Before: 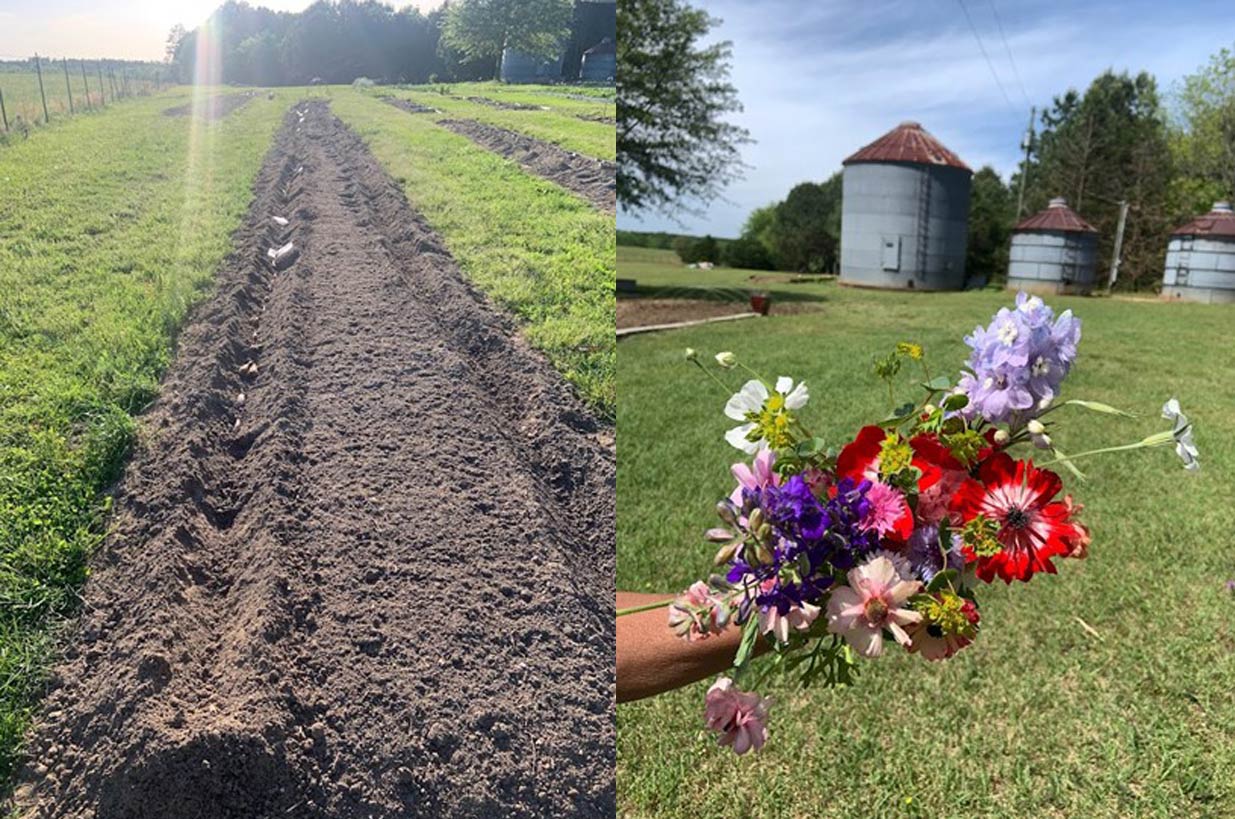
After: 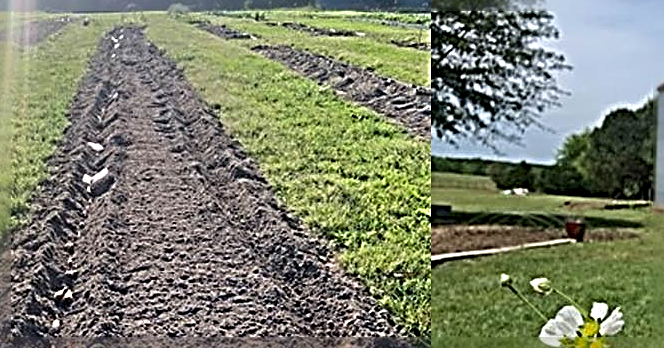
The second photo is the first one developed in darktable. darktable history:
crop: left 15.034%, top 9.106%, right 31.149%, bottom 48.283%
shadows and highlights: radius 121.85, shadows 21.84, white point adjustment -9.65, highlights -15.74, soften with gaussian
sharpen: radius 4.041, amount 1.984
